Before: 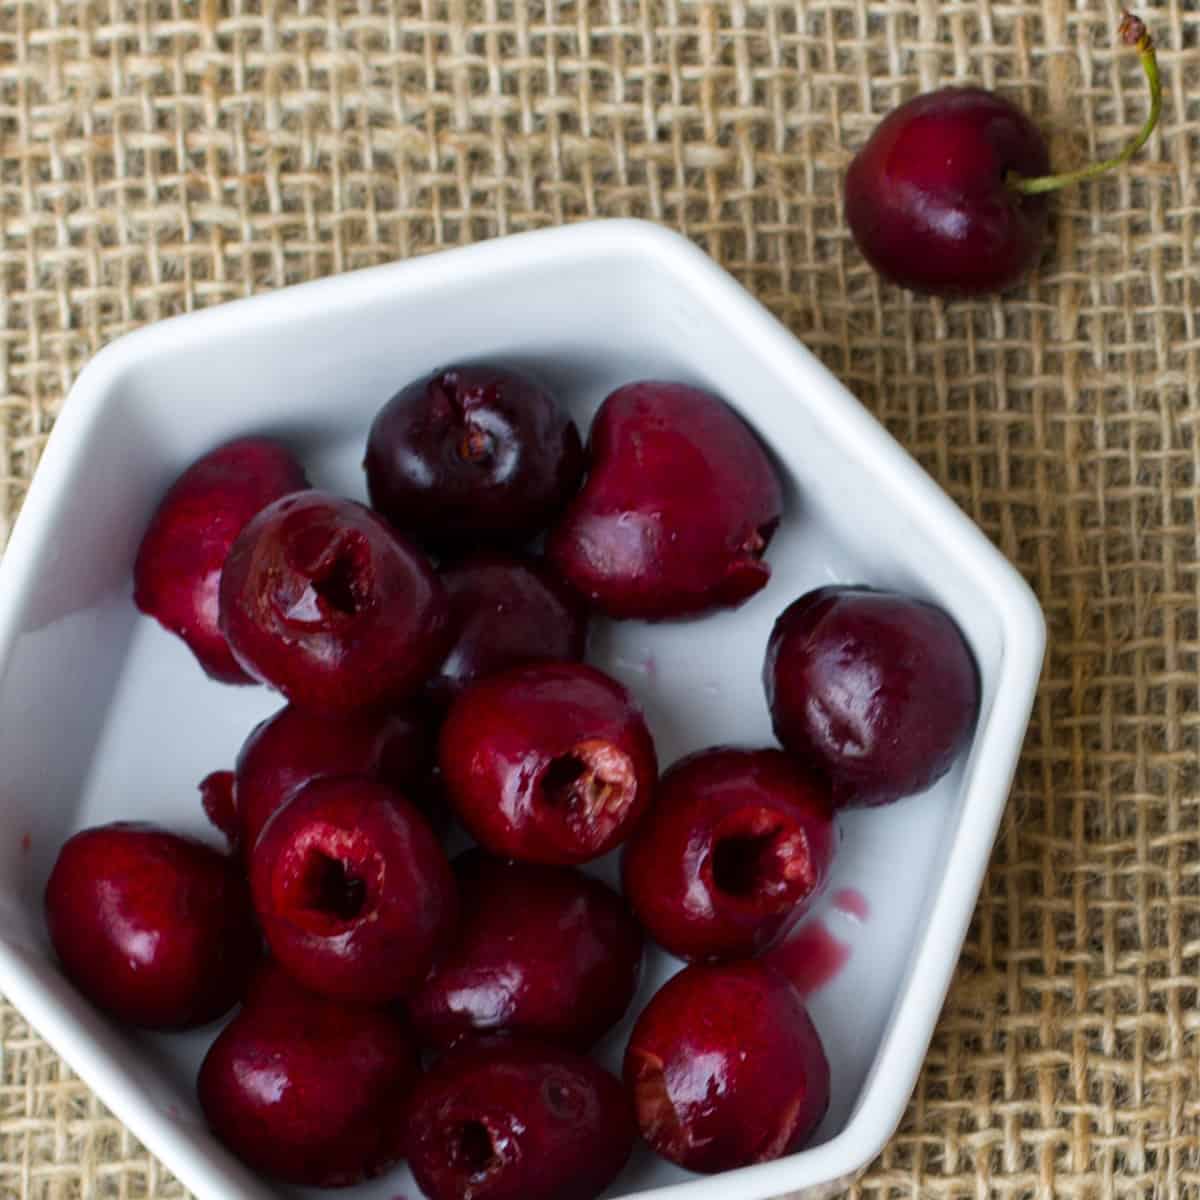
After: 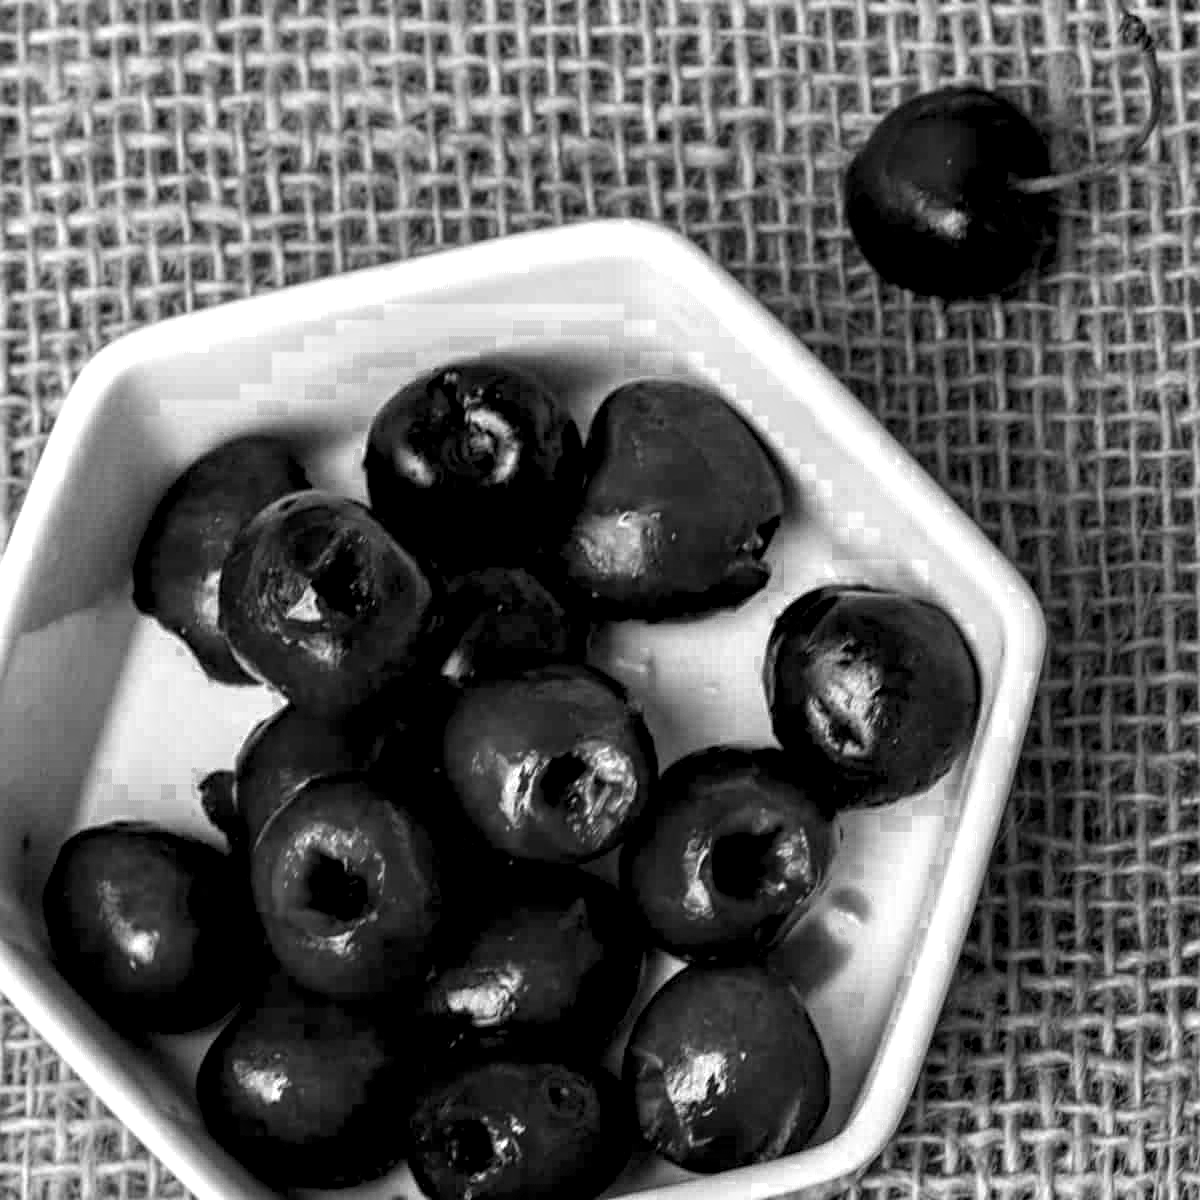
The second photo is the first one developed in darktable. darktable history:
local contrast: highlights 12%, shadows 38%, detail 183%, midtone range 0.471
color zones: curves: ch0 [(0.203, 0.433) (0.607, 0.517) (0.697, 0.696) (0.705, 0.897)]
haze removal: compatibility mode true, adaptive false
monochrome: size 3.1
